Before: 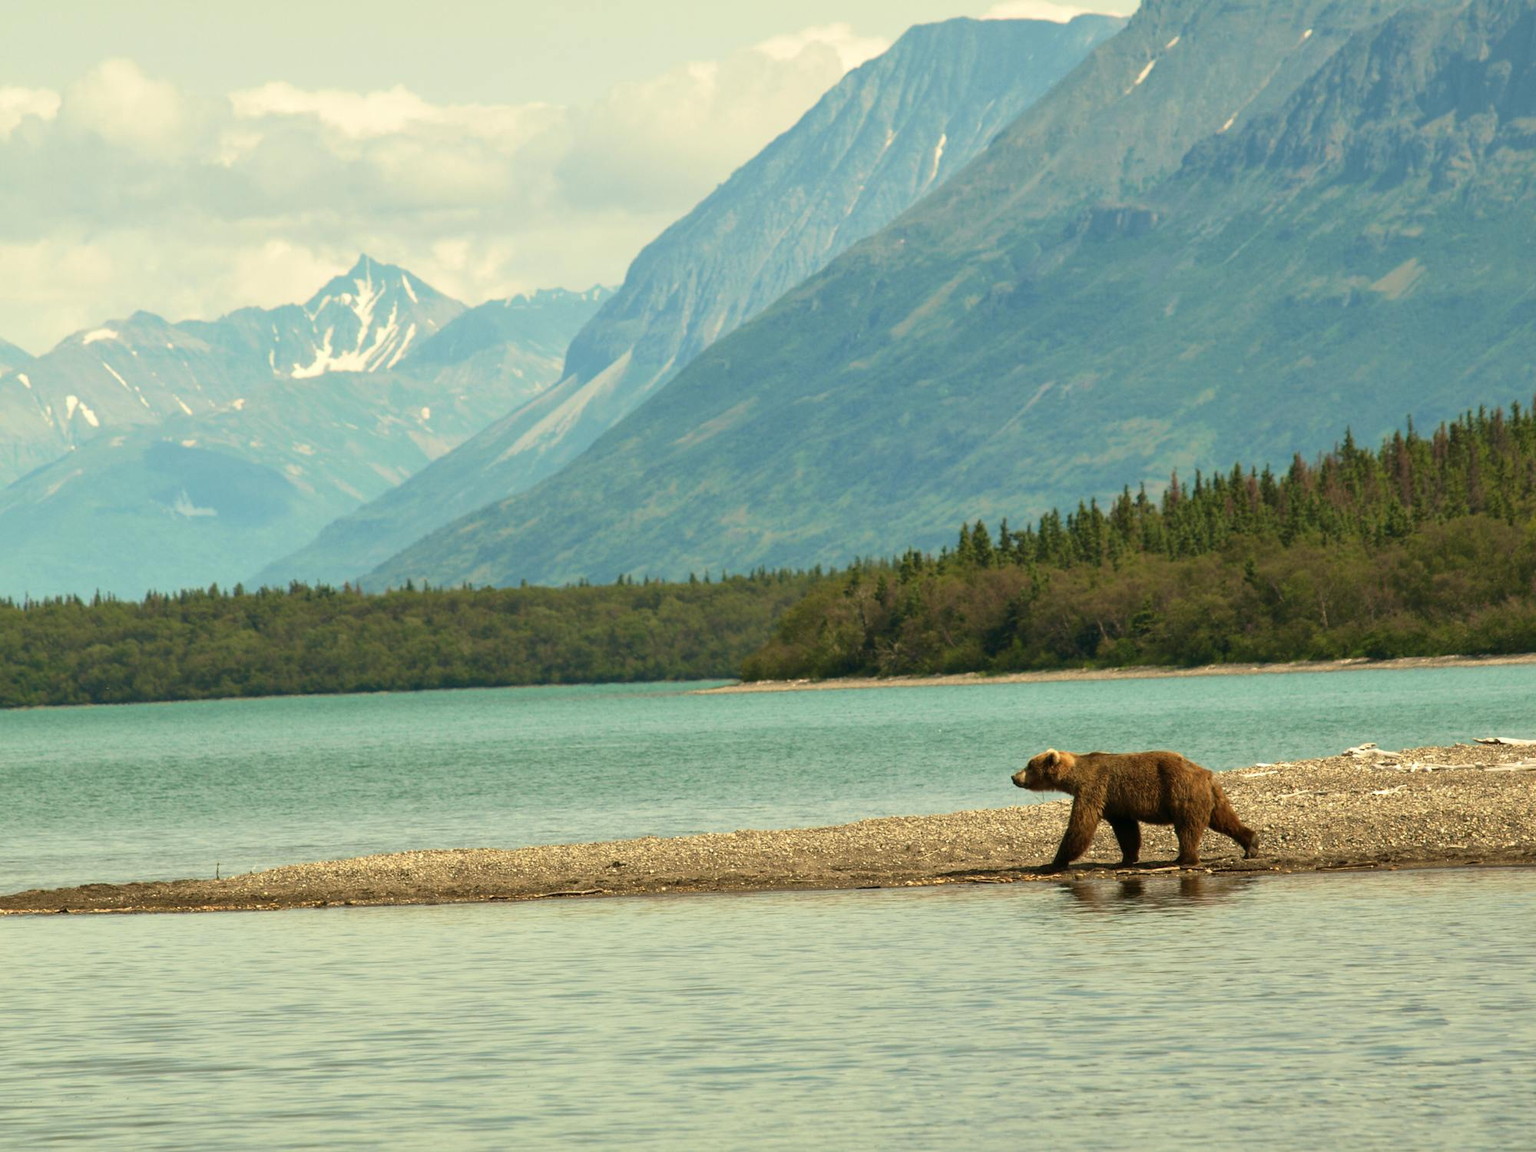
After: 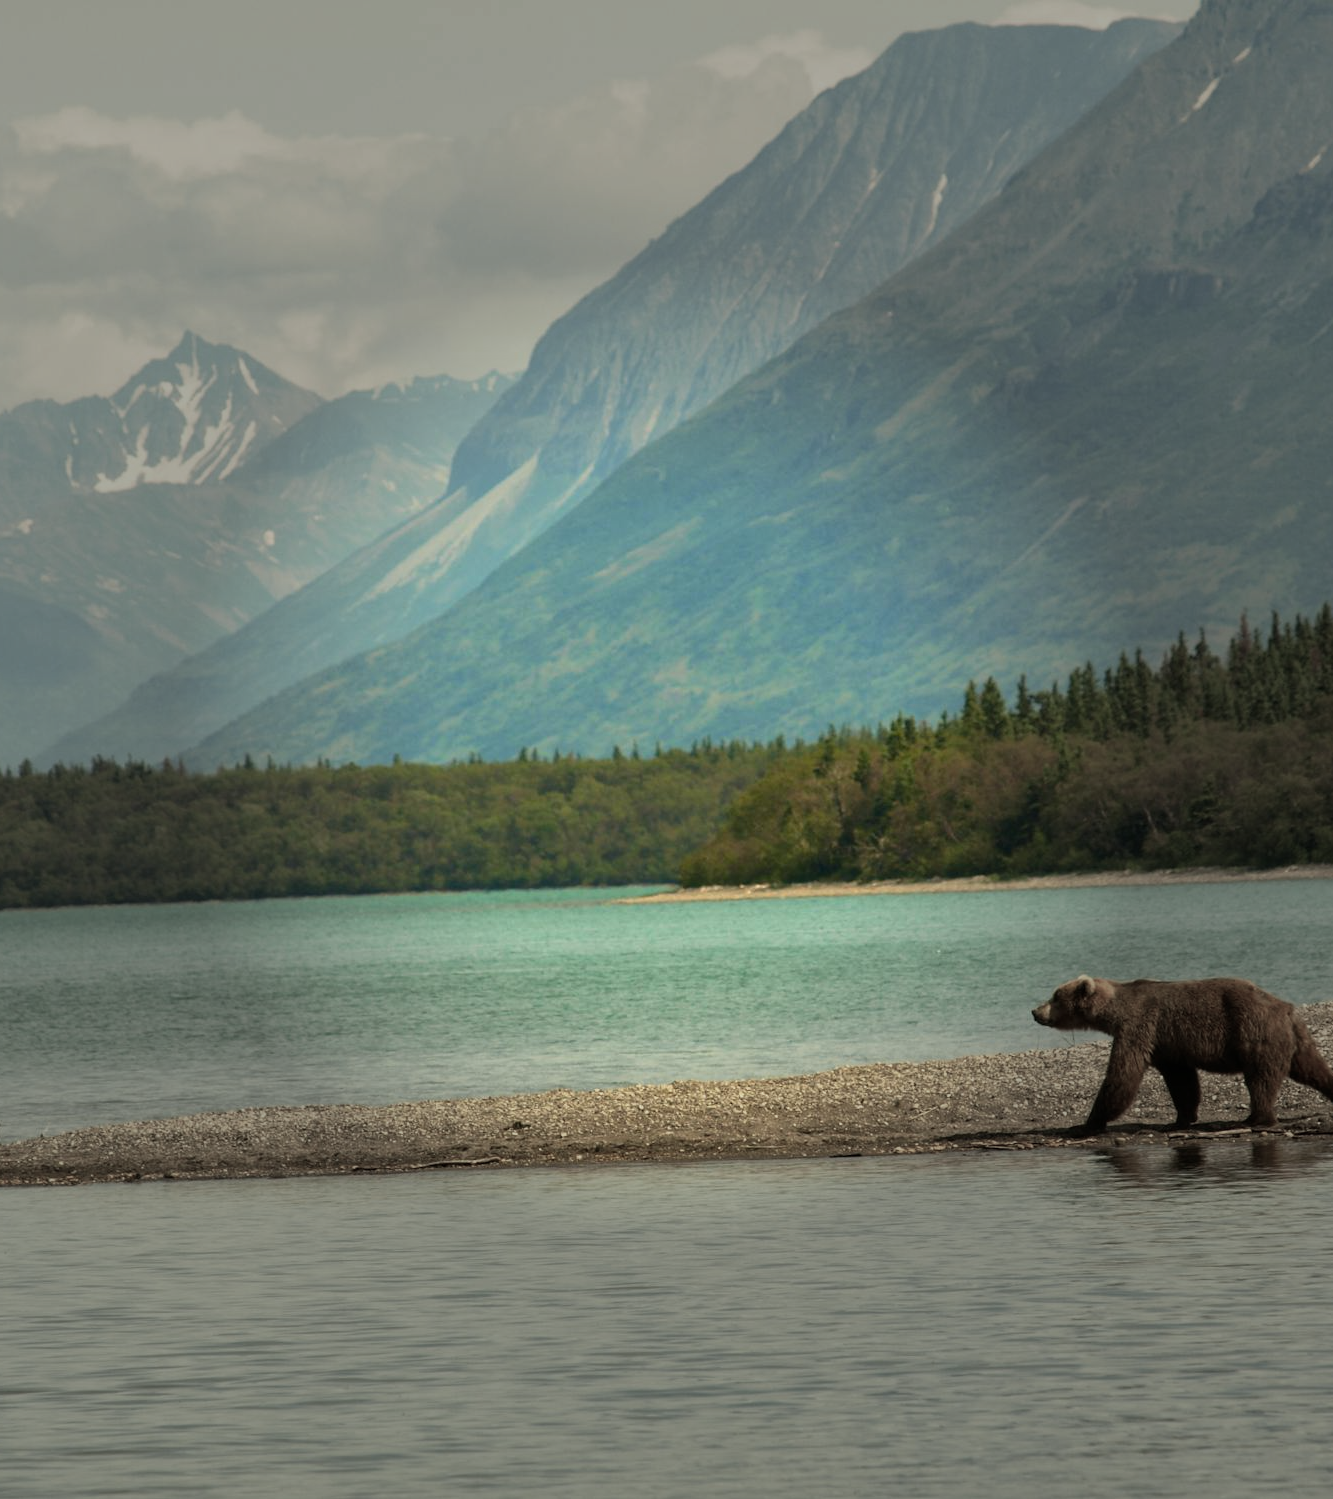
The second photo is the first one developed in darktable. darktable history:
vignetting: fall-off start 31.28%, fall-off radius 34.64%, brightness -0.575
crop and rotate: left 14.292%, right 19.041%
